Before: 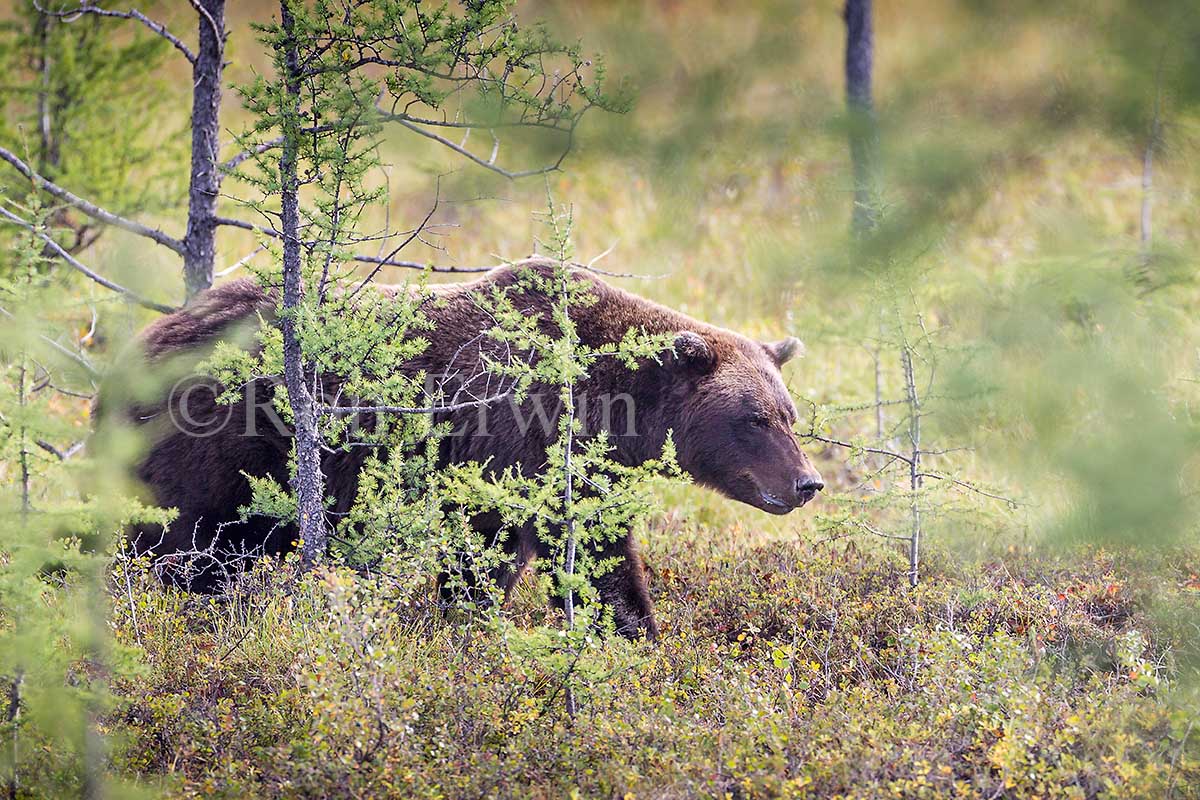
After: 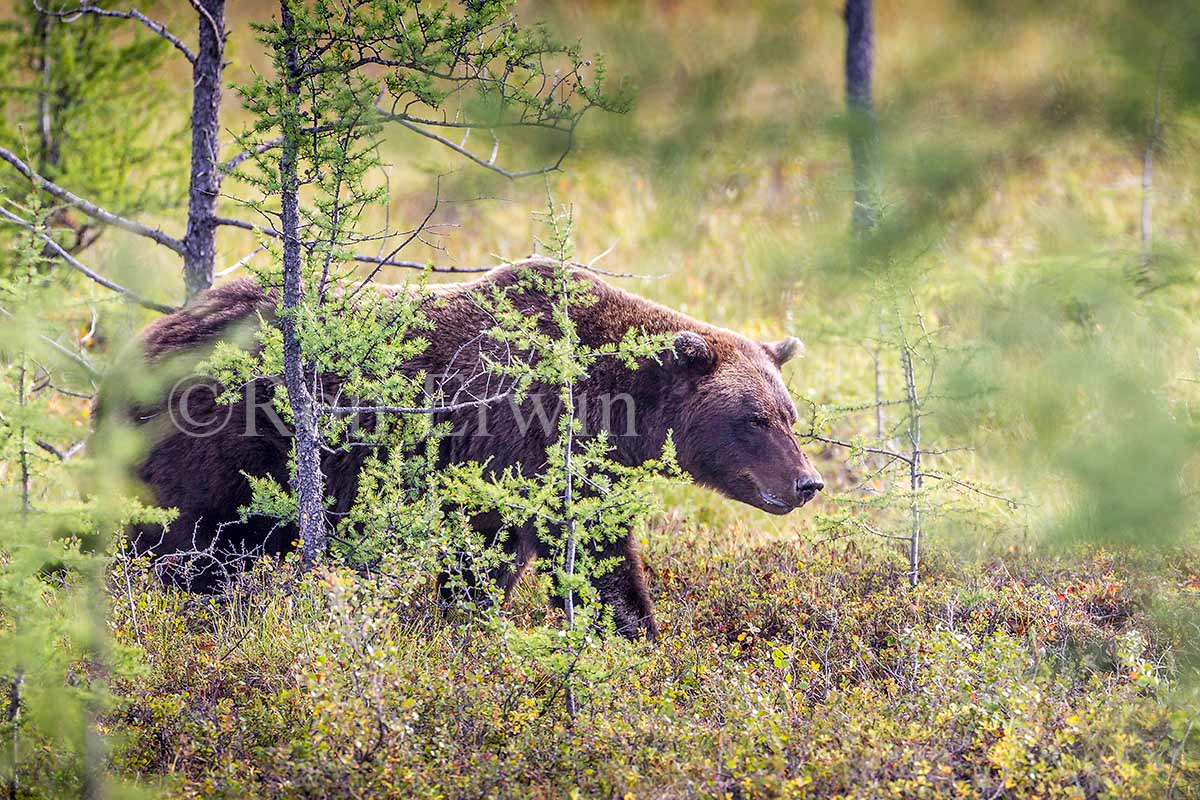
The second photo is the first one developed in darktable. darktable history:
local contrast: on, module defaults
contrast brightness saturation: contrast 0.044, saturation 0.162
